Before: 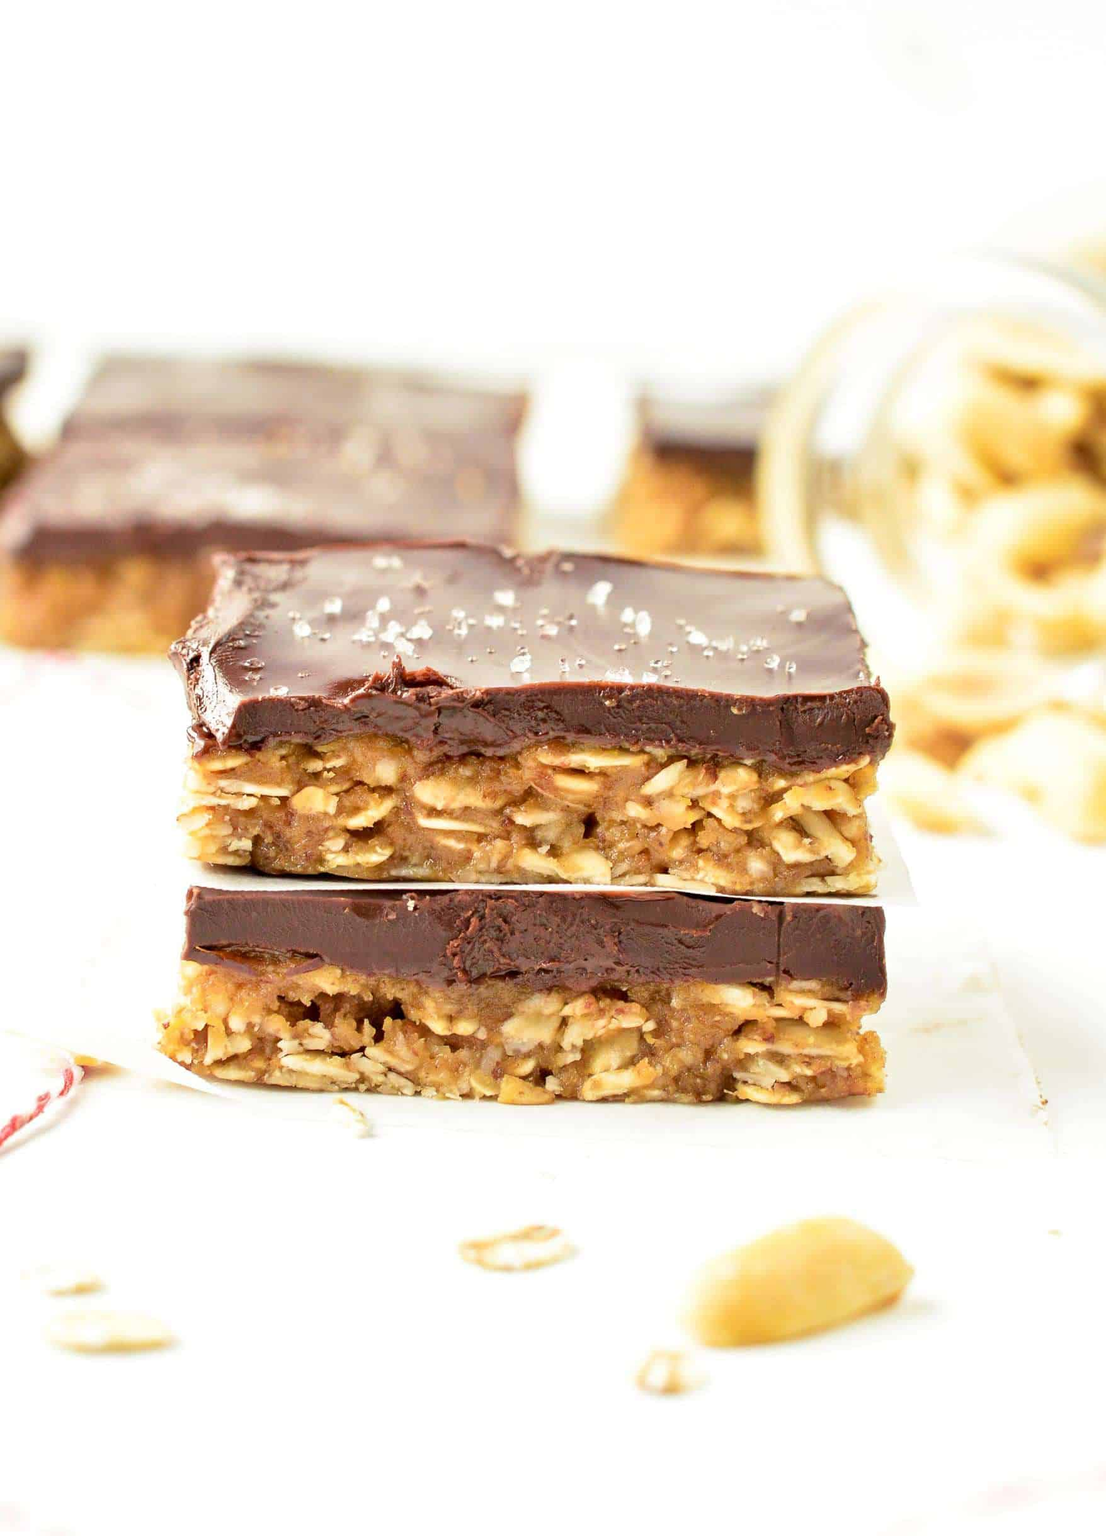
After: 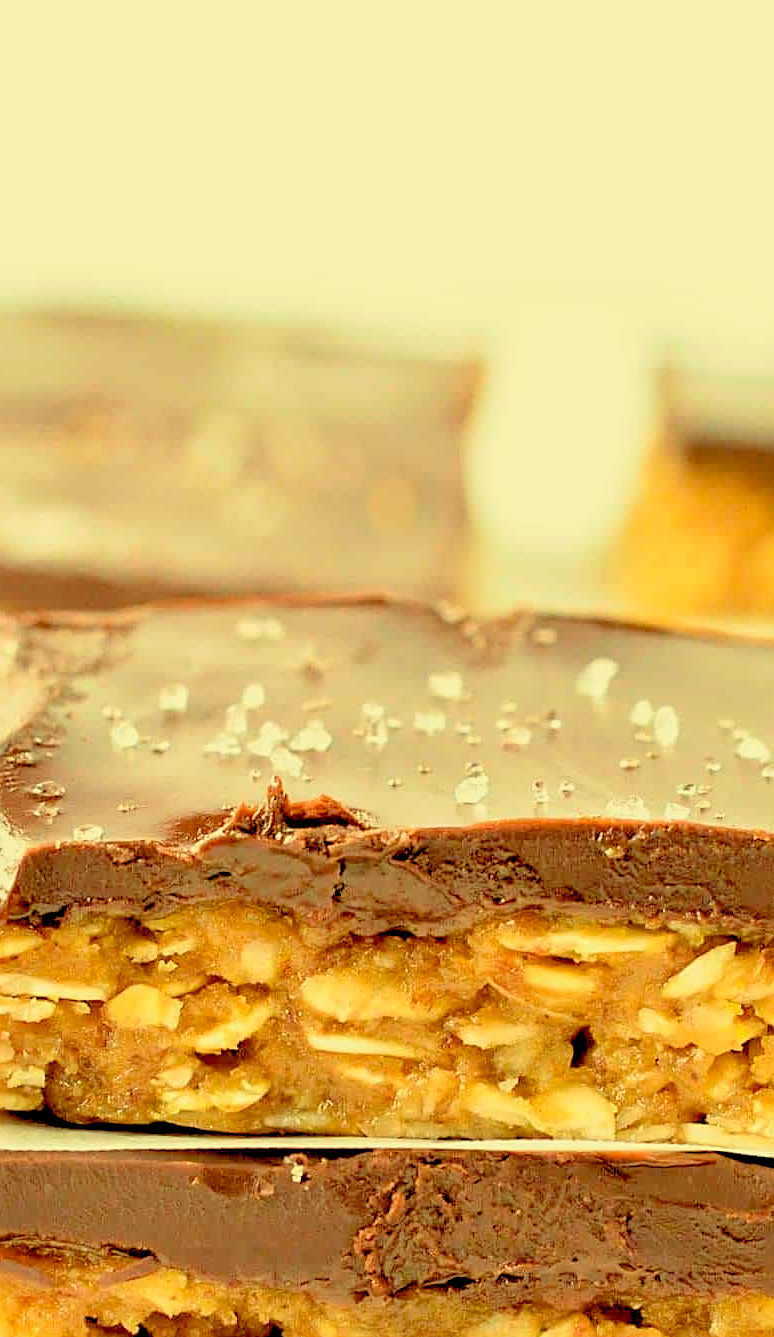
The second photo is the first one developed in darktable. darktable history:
contrast brightness saturation: contrast 0.05, brightness 0.06, saturation 0.01
sharpen: on, module defaults
white balance: red 1.123, blue 0.83
crop: left 20.248%, top 10.86%, right 35.675%, bottom 34.321%
color balance: lift [1, 1.015, 0.987, 0.985], gamma [1, 0.959, 1.042, 0.958], gain [0.927, 0.938, 1.072, 0.928], contrast 1.5%
rgb levels: preserve colors sum RGB, levels [[0.038, 0.433, 0.934], [0, 0.5, 1], [0, 0.5, 1]]
